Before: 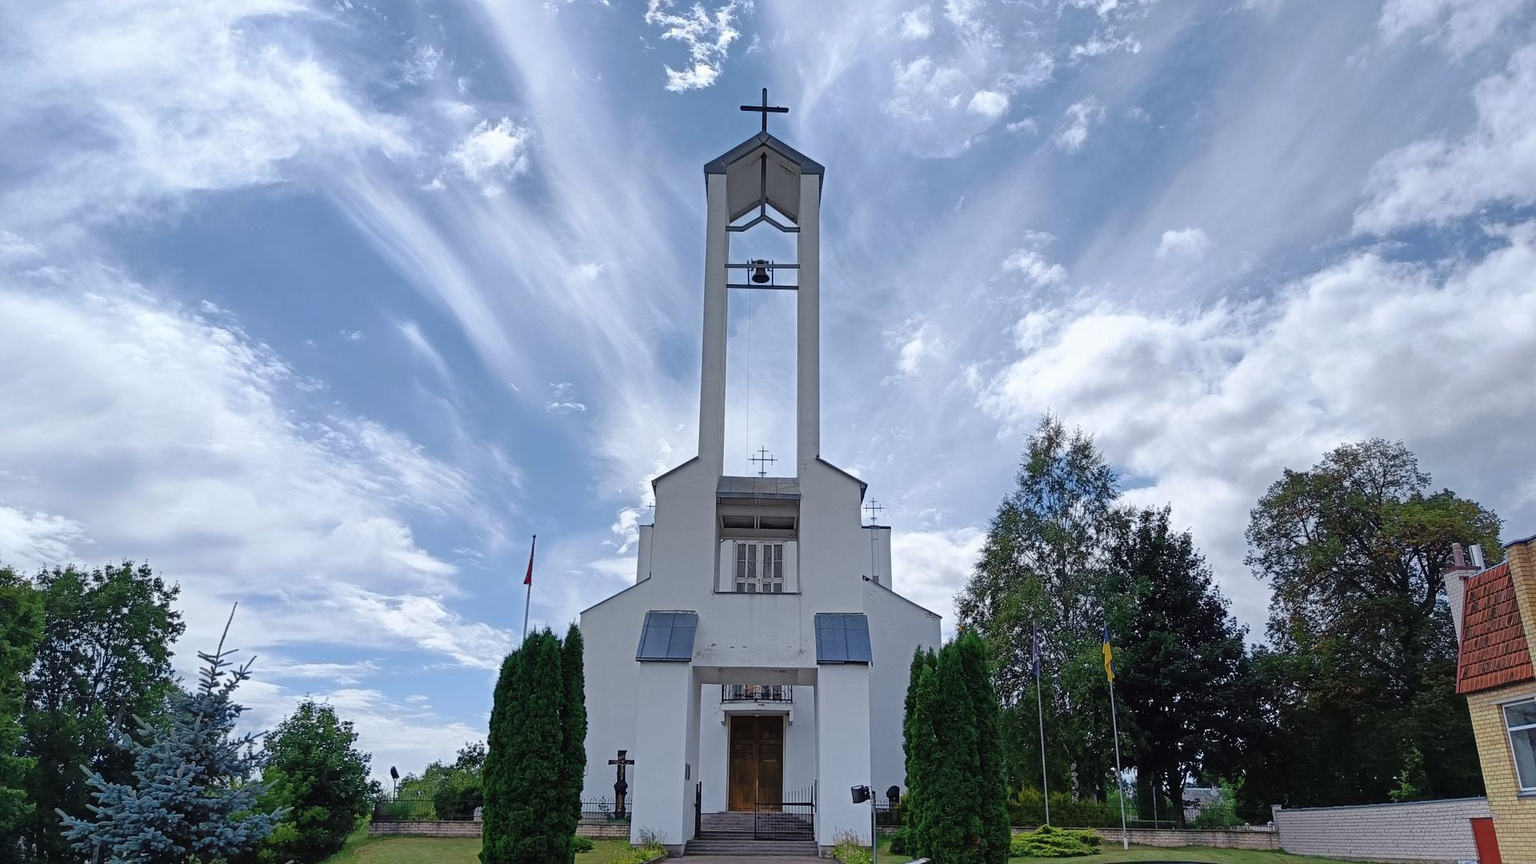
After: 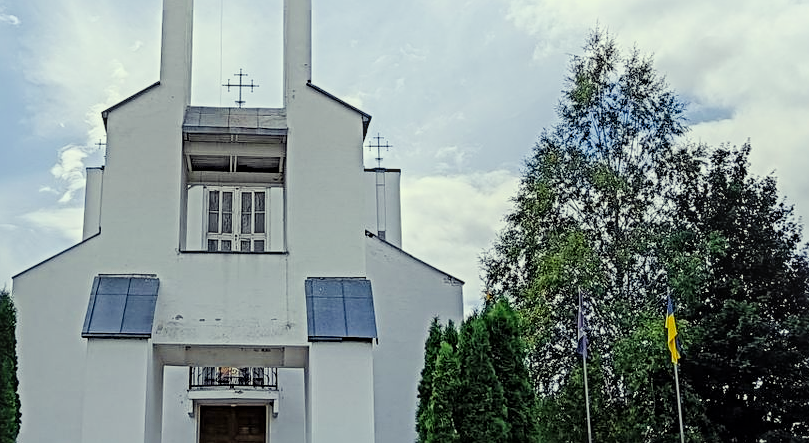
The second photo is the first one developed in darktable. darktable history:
local contrast: on, module defaults
crop: left 37.179%, top 45.292%, right 20.651%, bottom 13.651%
filmic rgb: black relative exposure -7.65 EV, white relative exposure 4.56 EV, hardness 3.61
exposure: black level correction 0, exposure 0.698 EV, compensate highlight preservation false
sharpen: radius 3.98
shadows and highlights: shadows -25.22, highlights 50.81, soften with gaussian
color zones: curves: ch0 [(0.224, 0.526) (0.75, 0.5)]; ch1 [(0.055, 0.526) (0.224, 0.761) (0.377, 0.526) (0.75, 0.5)]
color correction: highlights a* -5.66, highlights b* 10.96
